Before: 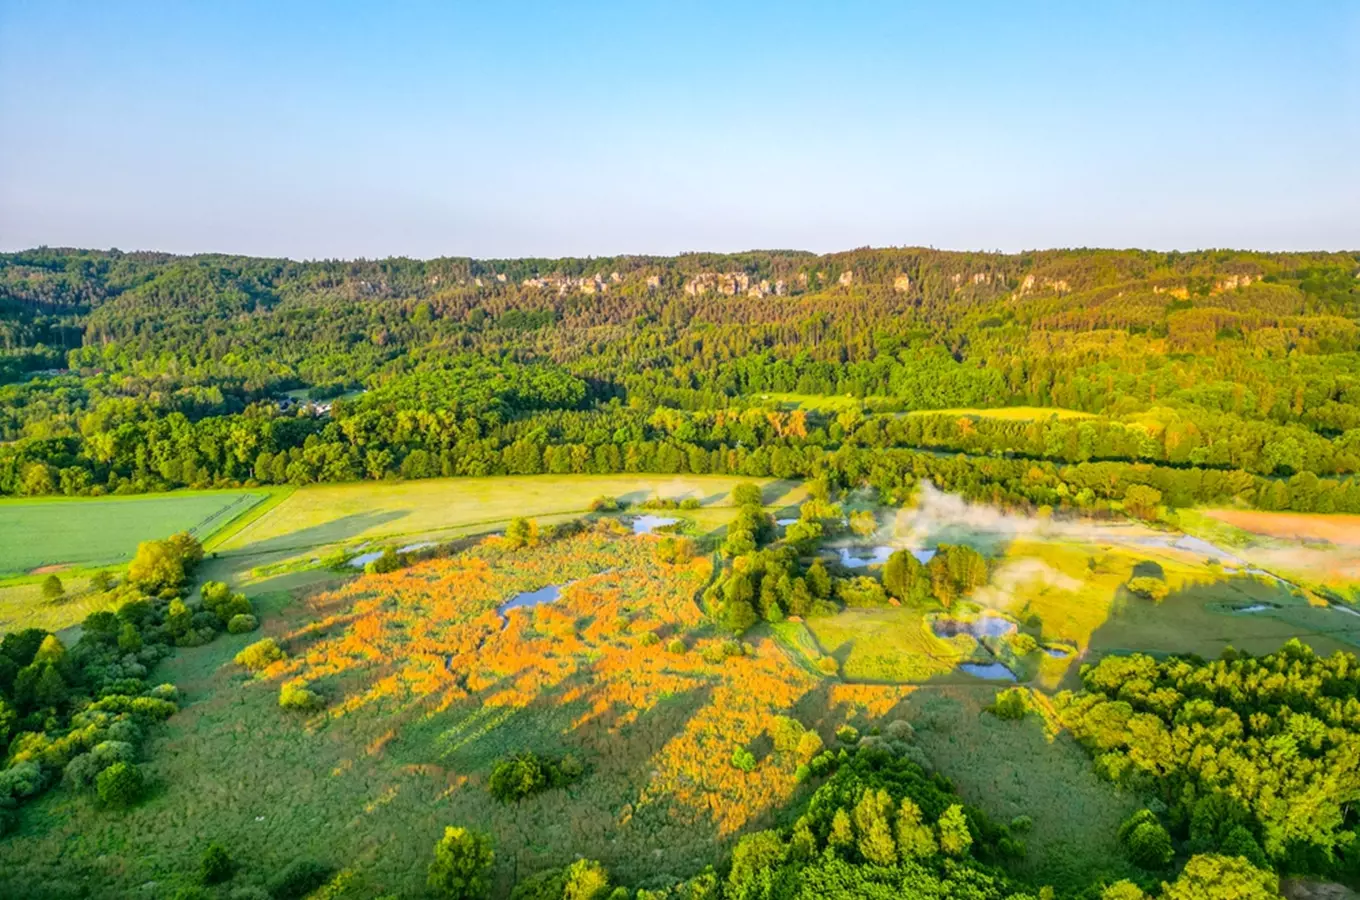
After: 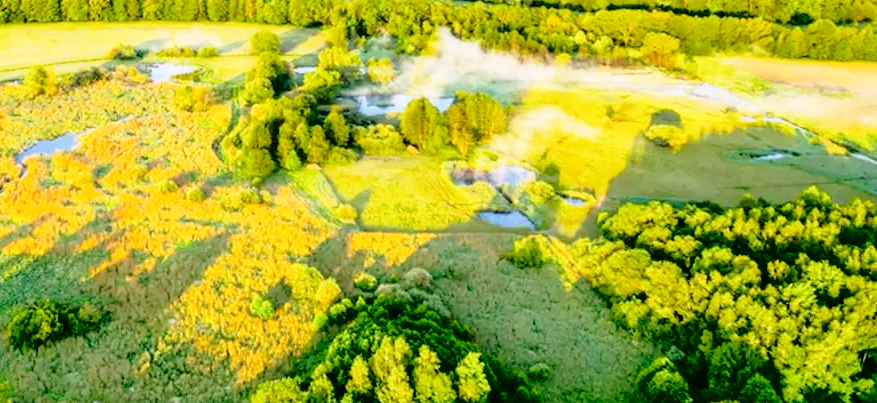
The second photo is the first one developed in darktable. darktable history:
crop and rotate: left 35.509%, top 50.238%, bottom 4.934%
base curve: curves: ch0 [(0, 0) (0.028, 0.03) (0.121, 0.232) (0.46, 0.748) (0.859, 0.968) (1, 1)], preserve colors none
fill light: exposure -2 EV, width 8.6
